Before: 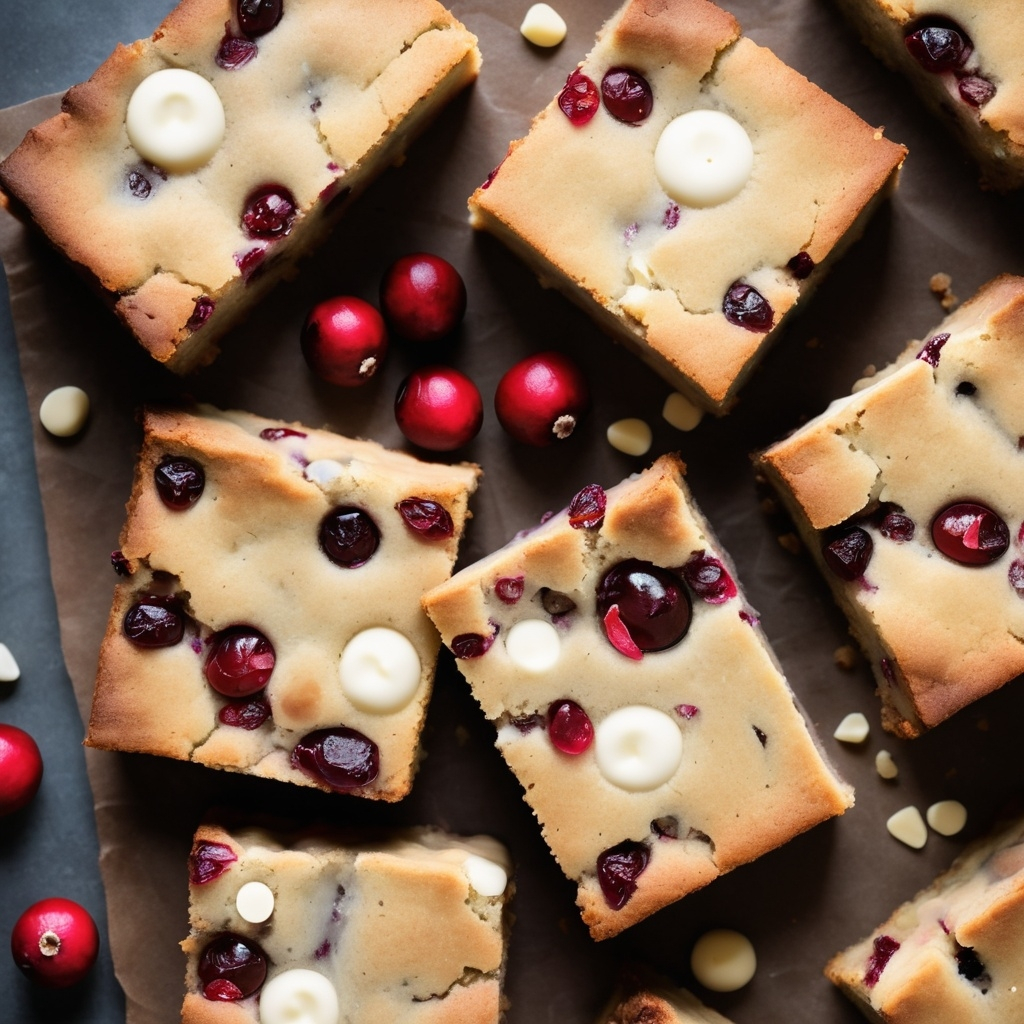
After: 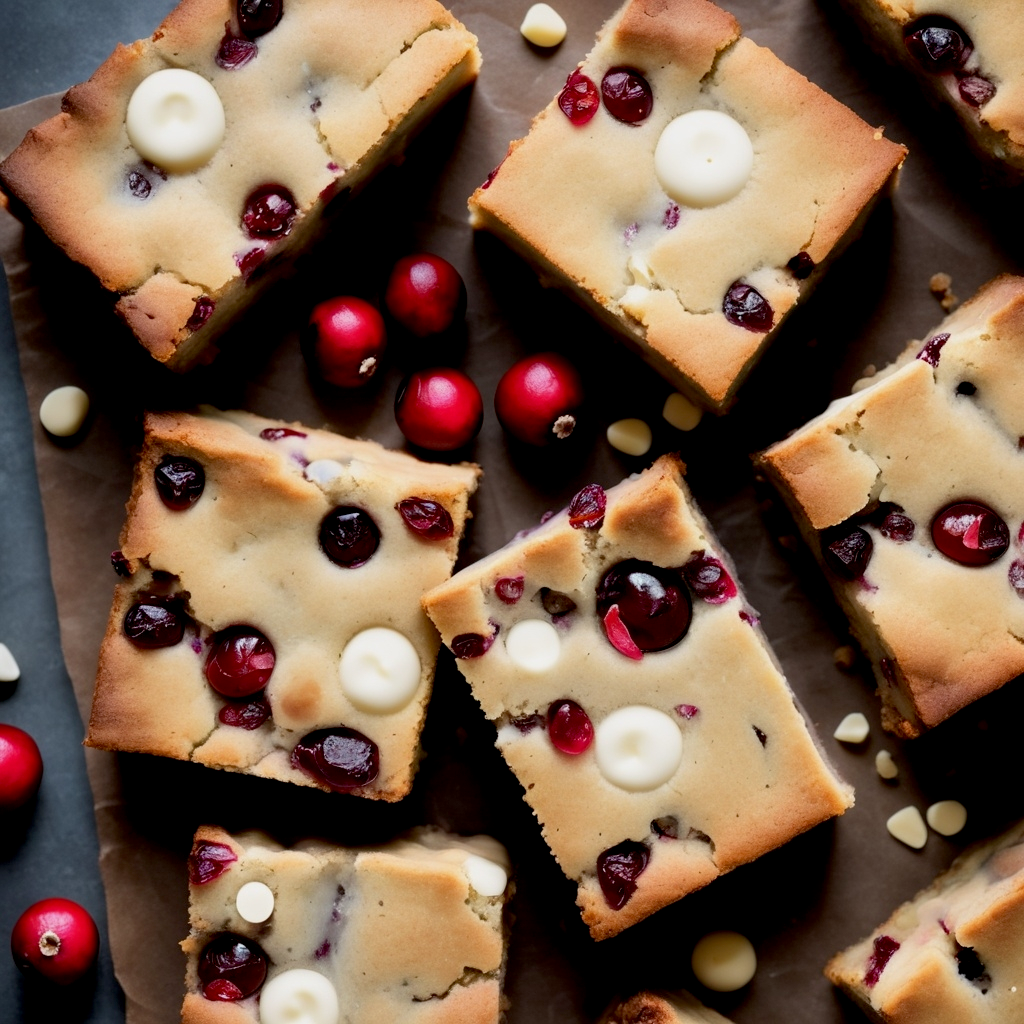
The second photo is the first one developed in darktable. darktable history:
exposure: black level correction 0.009, exposure -0.16 EV, compensate highlight preservation false
